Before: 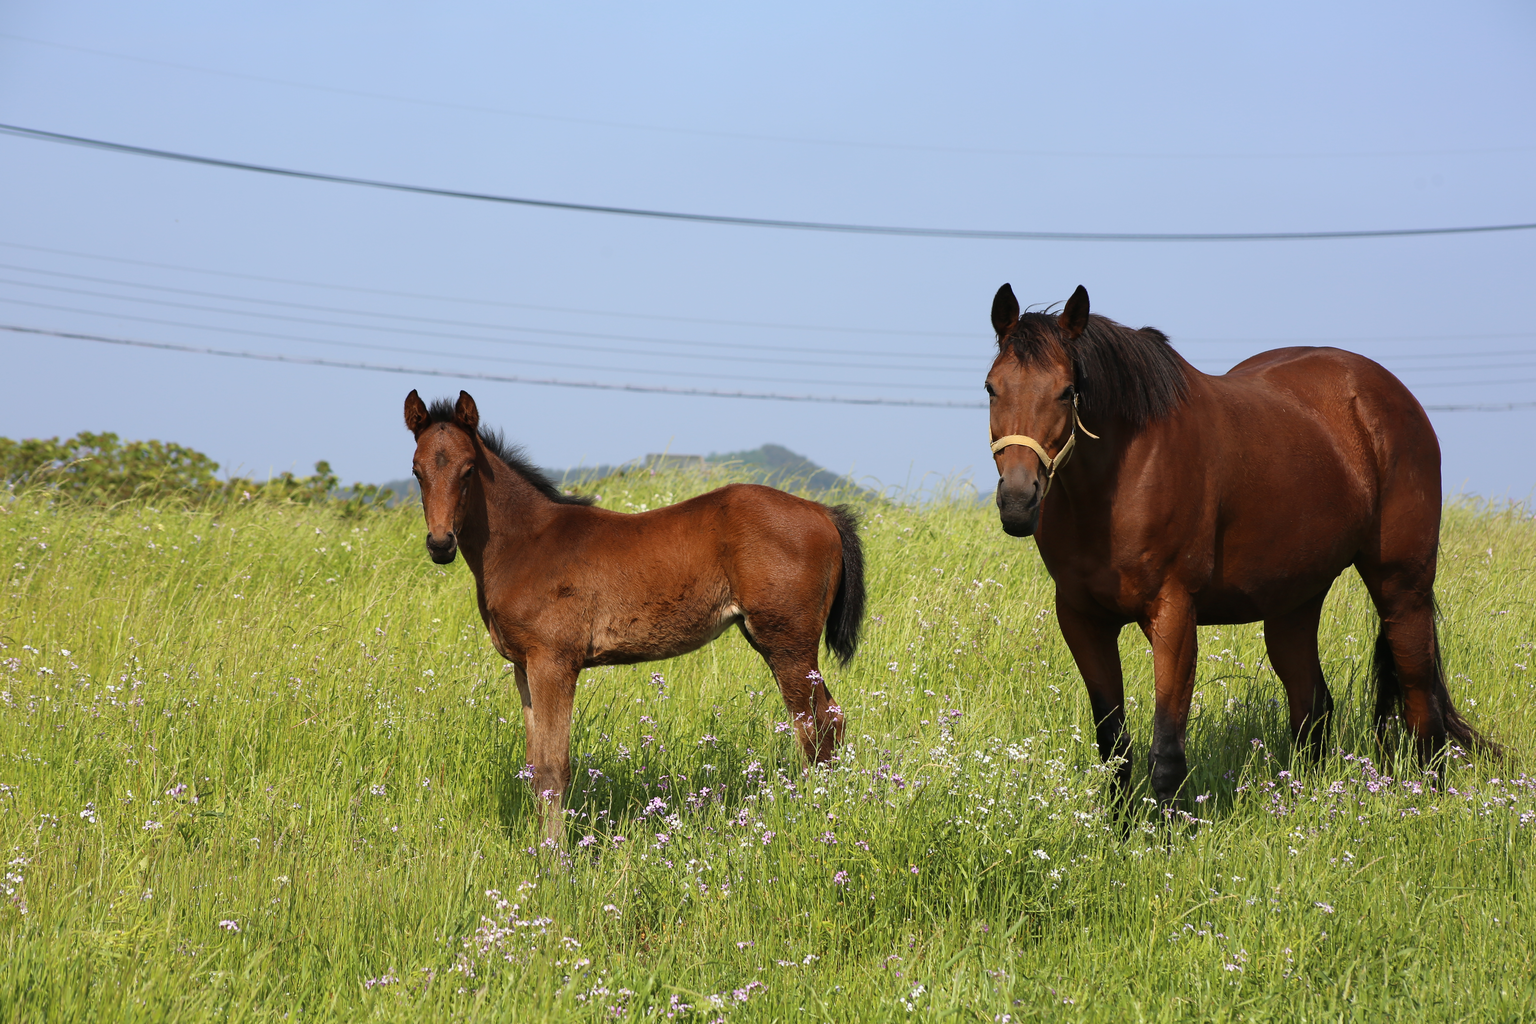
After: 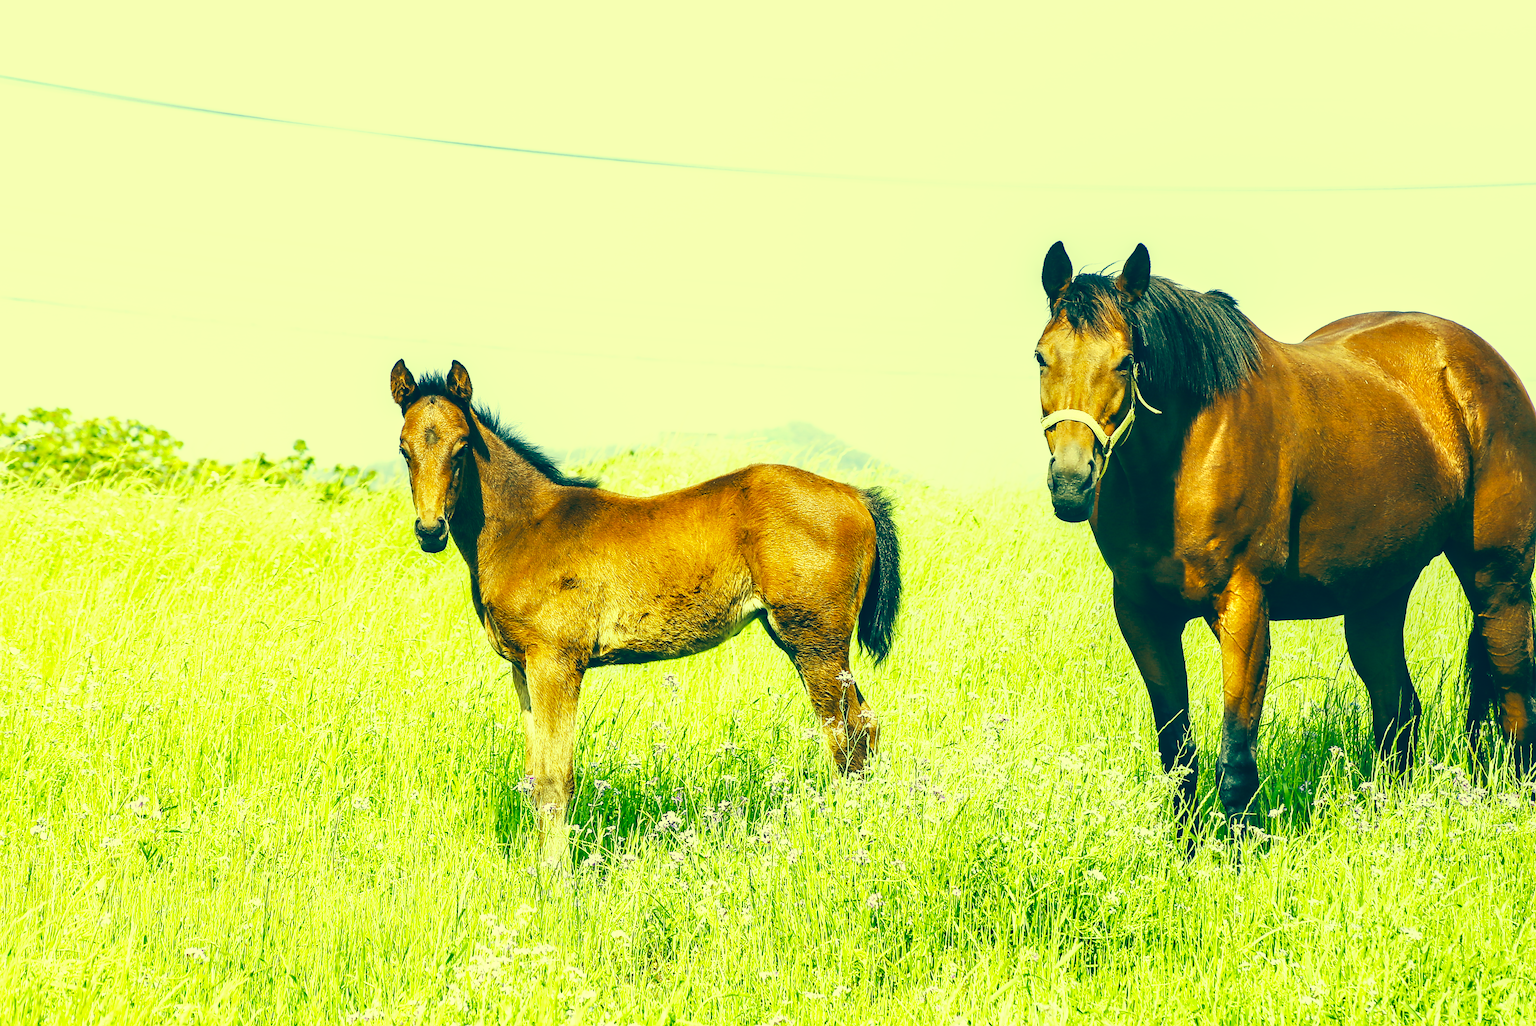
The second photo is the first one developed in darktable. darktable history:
exposure: black level correction 0, exposure 1 EV, compensate highlight preservation false
crop: left 3.47%, top 6.488%, right 6.415%, bottom 3.197%
local contrast: on, module defaults
sharpen: amount 0.57
base curve: curves: ch0 [(0, 0) (0.007, 0.004) (0.027, 0.03) (0.046, 0.07) (0.207, 0.54) (0.442, 0.872) (0.673, 0.972) (1, 1)], preserve colors none
color correction: highlights a* -15.44, highlights b* 39.85, shadows a* -39.64, shadows b* -25.41
